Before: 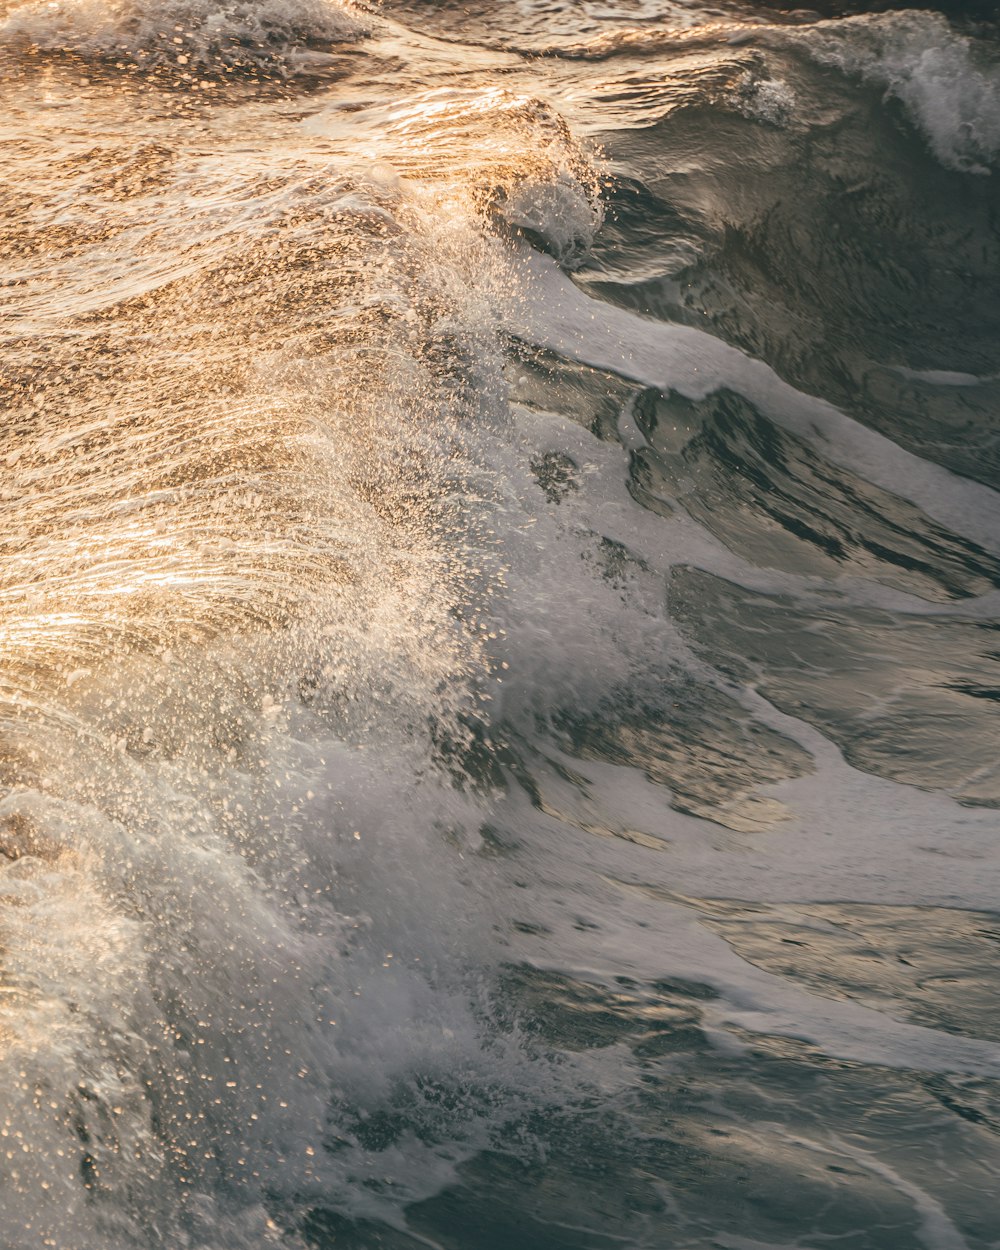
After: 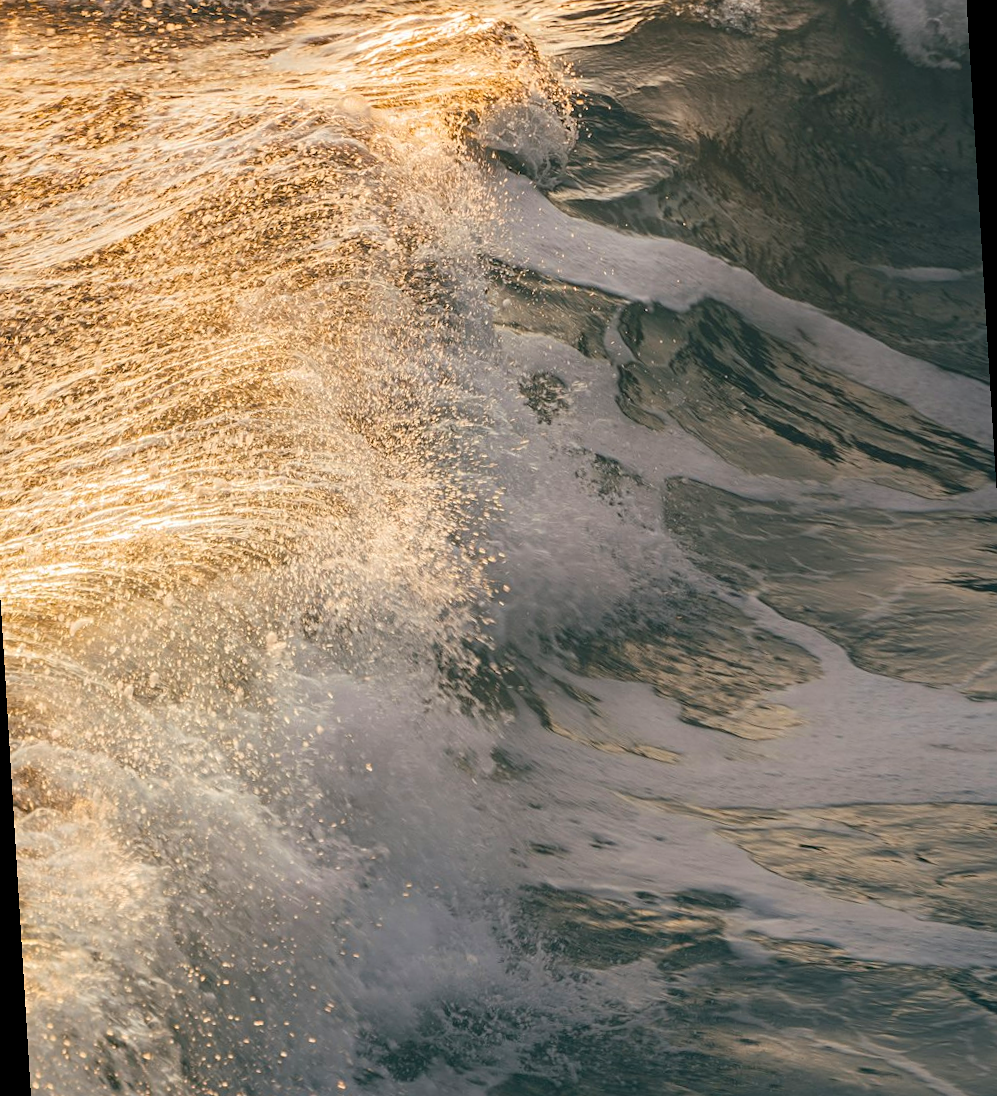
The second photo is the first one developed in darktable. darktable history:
color balance rgb: perceptual saturation grading › global saturation 20%, global vibrance 20%
rotate and perspective: rotation -3.52°, crop left 0.036, crop right 0.964, crop top 0.081, crop bottom 0.919
sharpen: amount 0.2
